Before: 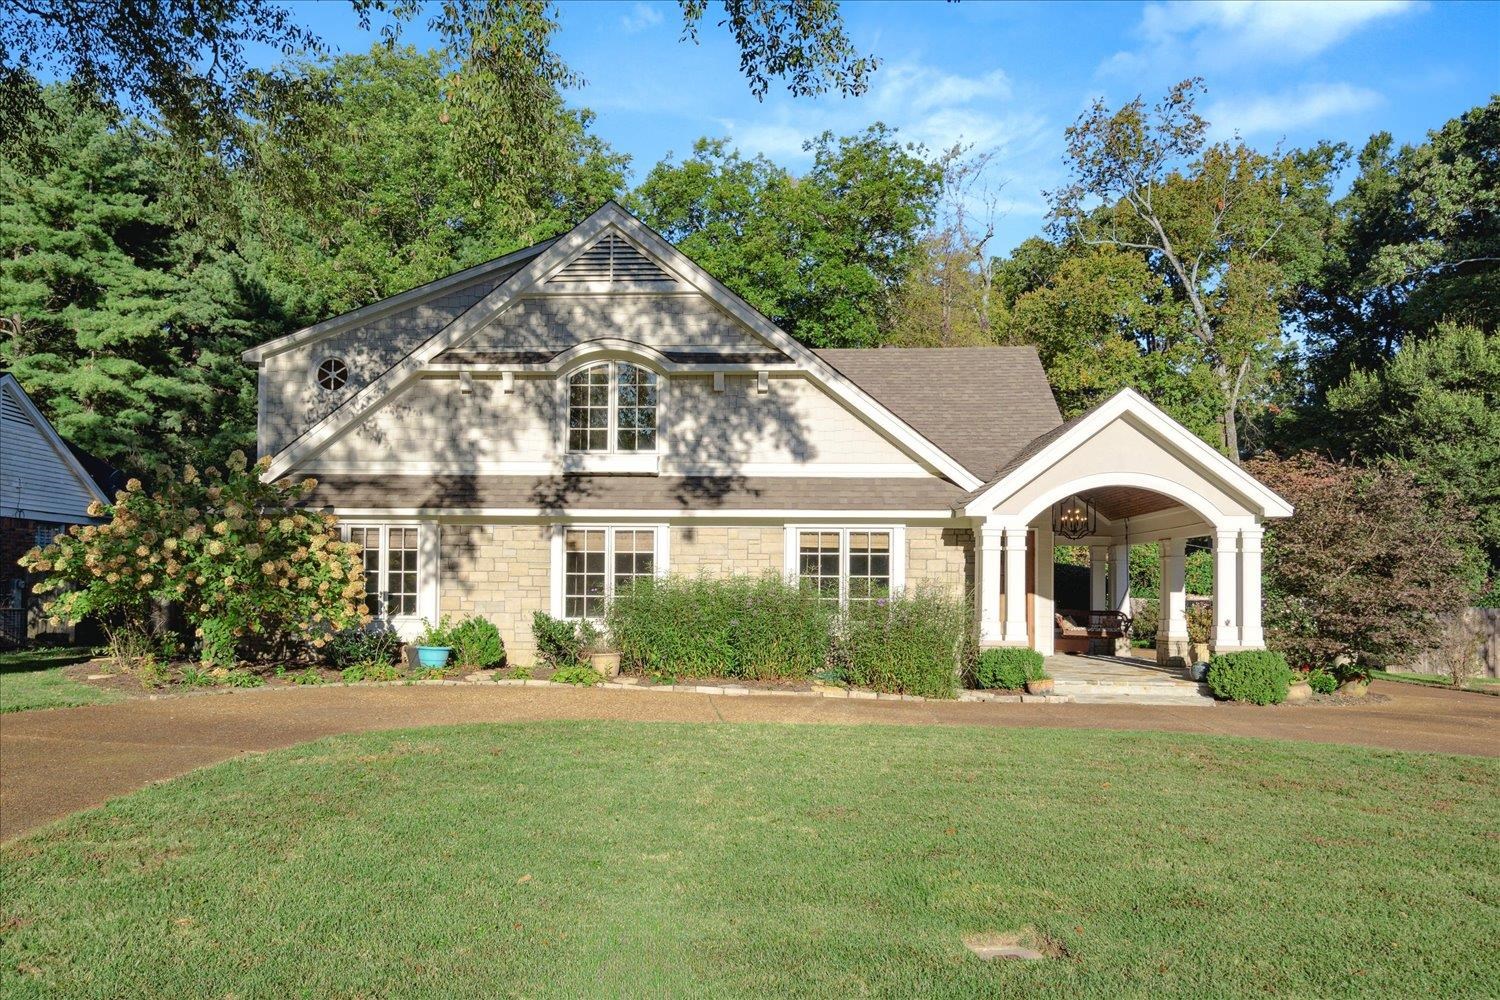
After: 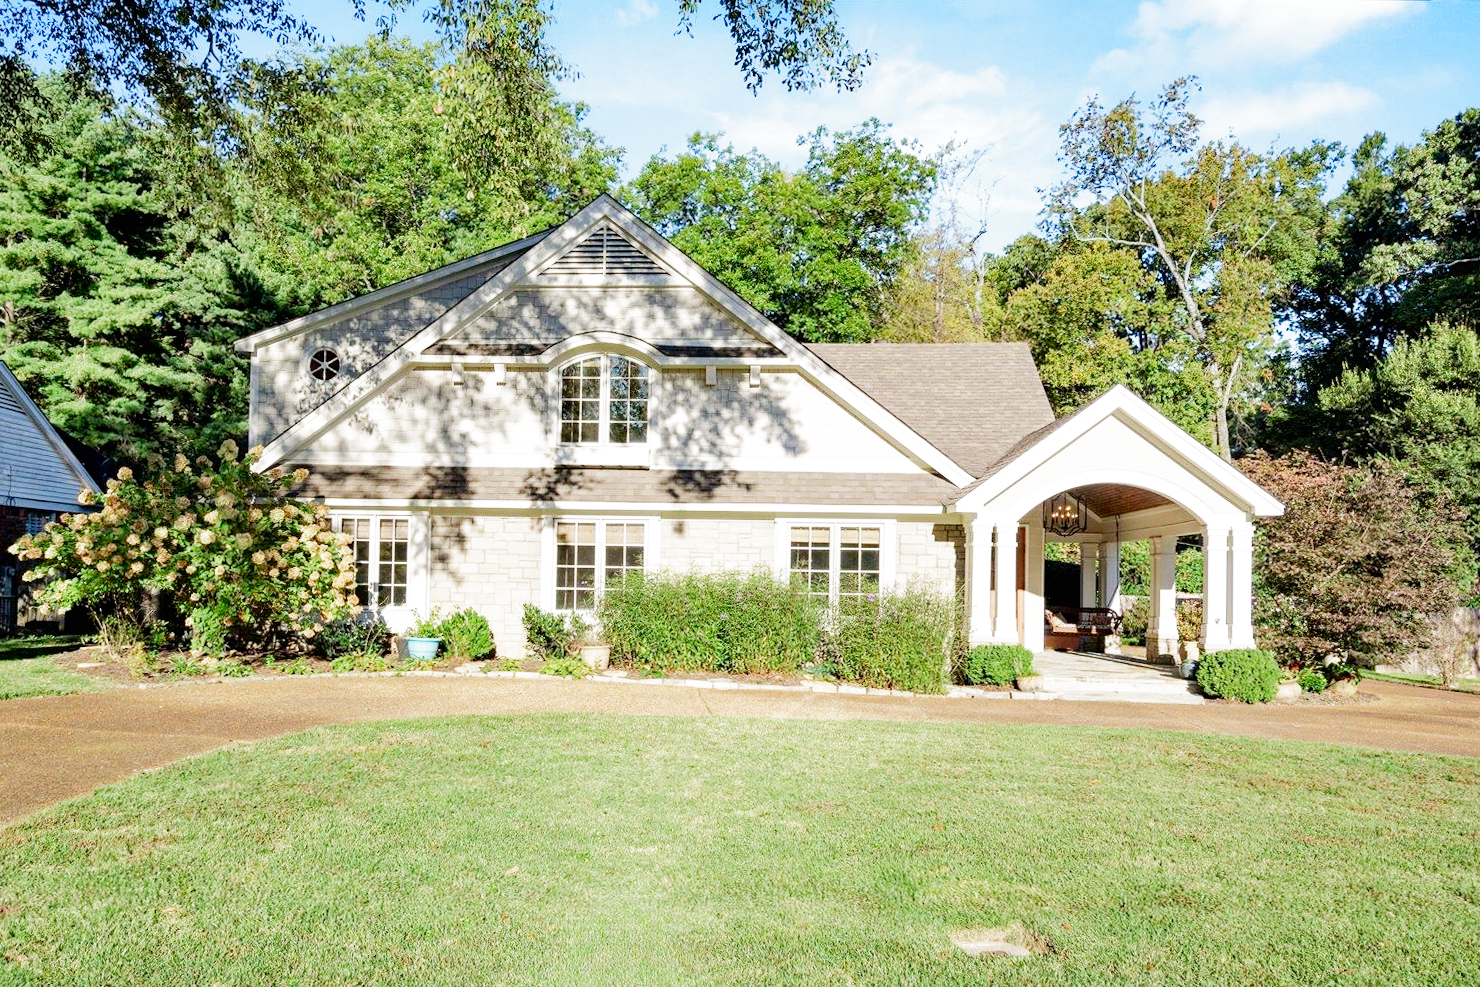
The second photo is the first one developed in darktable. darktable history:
crop and rotate: angle -0.5°
filmic rgb: middle gray luminance 12.74%, black relative exposure -10.13 EV, white relative exposure 3.47 EV, threshold 6 EV, target black luminance 0%, hardness 5.74, latitude 44.69%, contrast 1.221, highlights saturation mix 5%, shadows ↔ highlights balance 26.78%, add noise in highlights 0, preserve chrominance no, color science v3 (2019), use custom middle-gray values true, iterations of high-quality reconstruction 0, contrast in highlights soft, enable highlight reconstruction true
exposure: exposure 0.29 EV, compensate highlight preservation false
